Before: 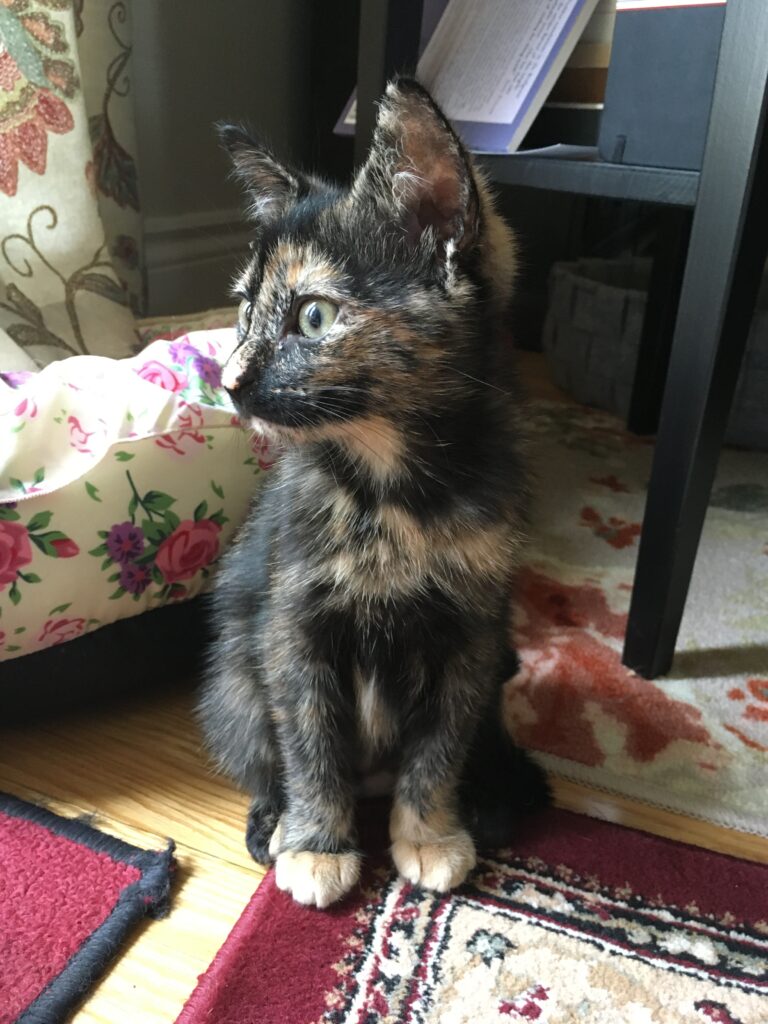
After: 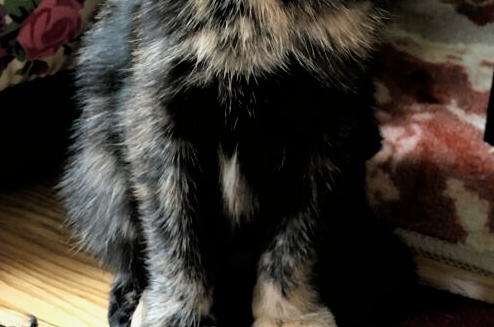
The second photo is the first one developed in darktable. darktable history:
filmic rgb: black relative exposure -4 EV, white relative exposure 3 EV, hardness 3.02, contrast 1.4
crop: left 18.091%, top 51.13%, right 17.525%, bottom 16.85%
color correction: highlights a* -0.137, highlights b* 0.137
